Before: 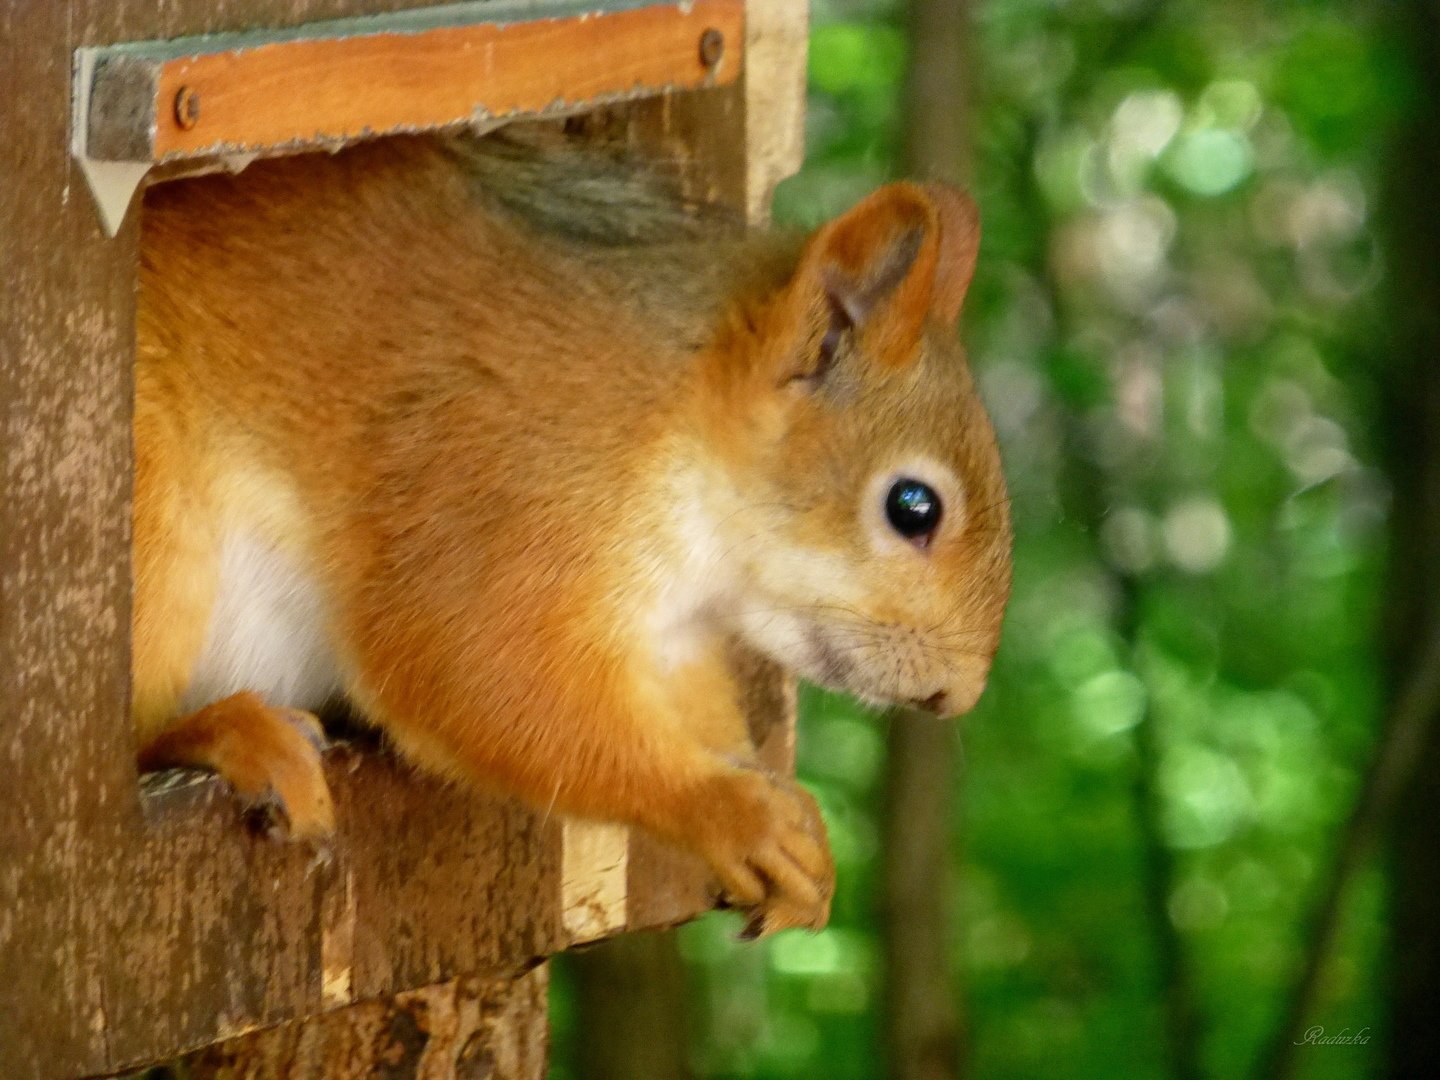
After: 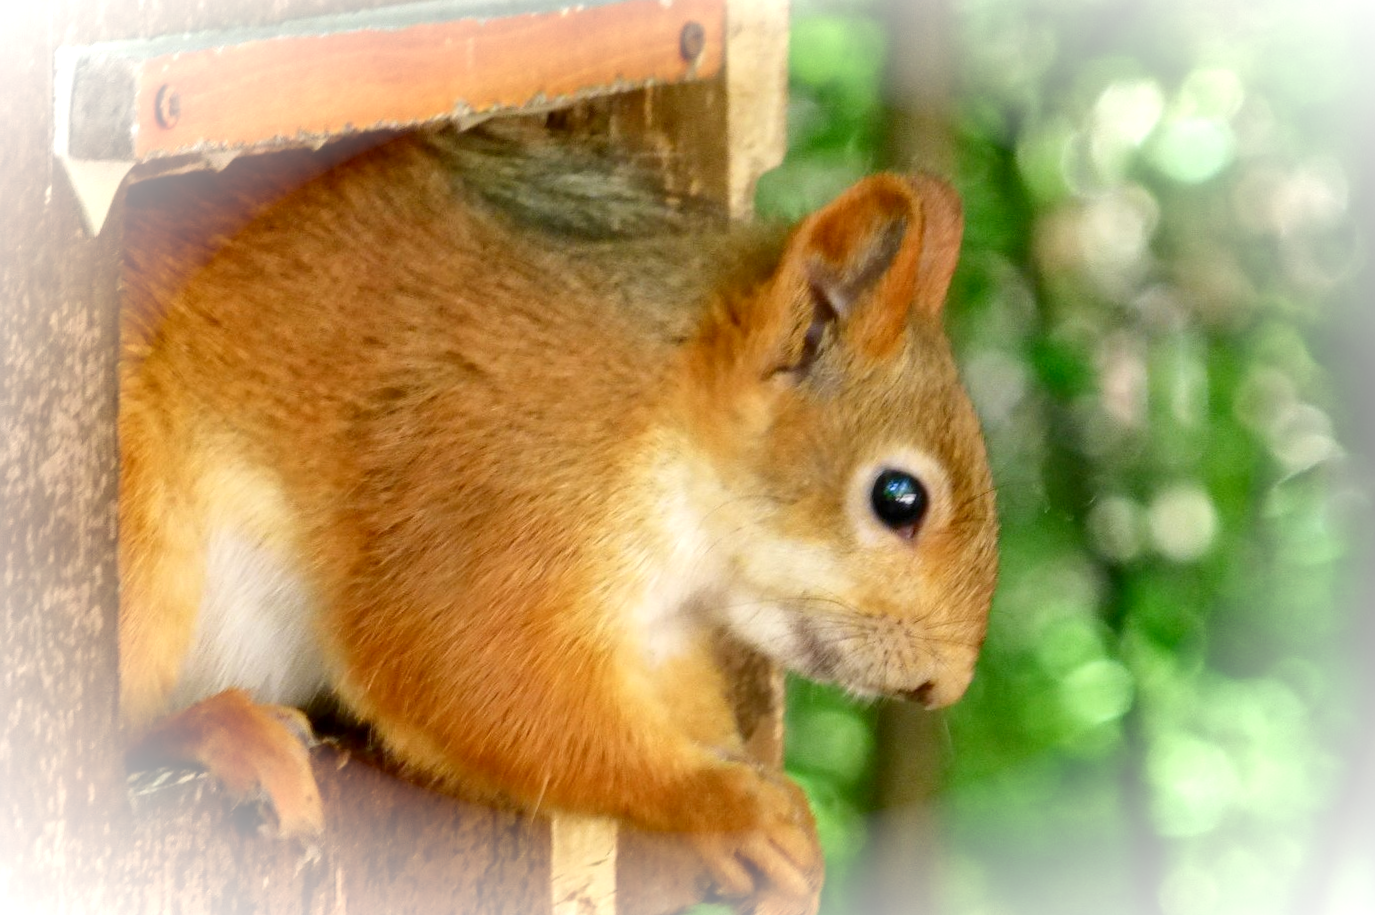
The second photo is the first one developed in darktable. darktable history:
tone equalizer: -7 EV 0.145 EV, -6 EV 0.563 EV, -5 EV 1.19 EV, -4 EV 1.35 EV, -3 EV 1.18 EV, -2 EV 0.6 EV, -1 EV 0.163 EV, smoothing diameter 24.97%, edges refinement/feathering 12.19, preserve details guided filter
crop and rotate: angle 0.571°, left 0.374%, right 2.83%, bottom 14.133%
vignetting: fall-off start 81.38%, fall-off radius 61.73%, brightness 0.997, saturation -0.492, automatic ratio true, width/height ratio 1.421
local contrast: mode bilateral grid, contrast 20, coarseness 99, detail 150%, midtone range 0.2
